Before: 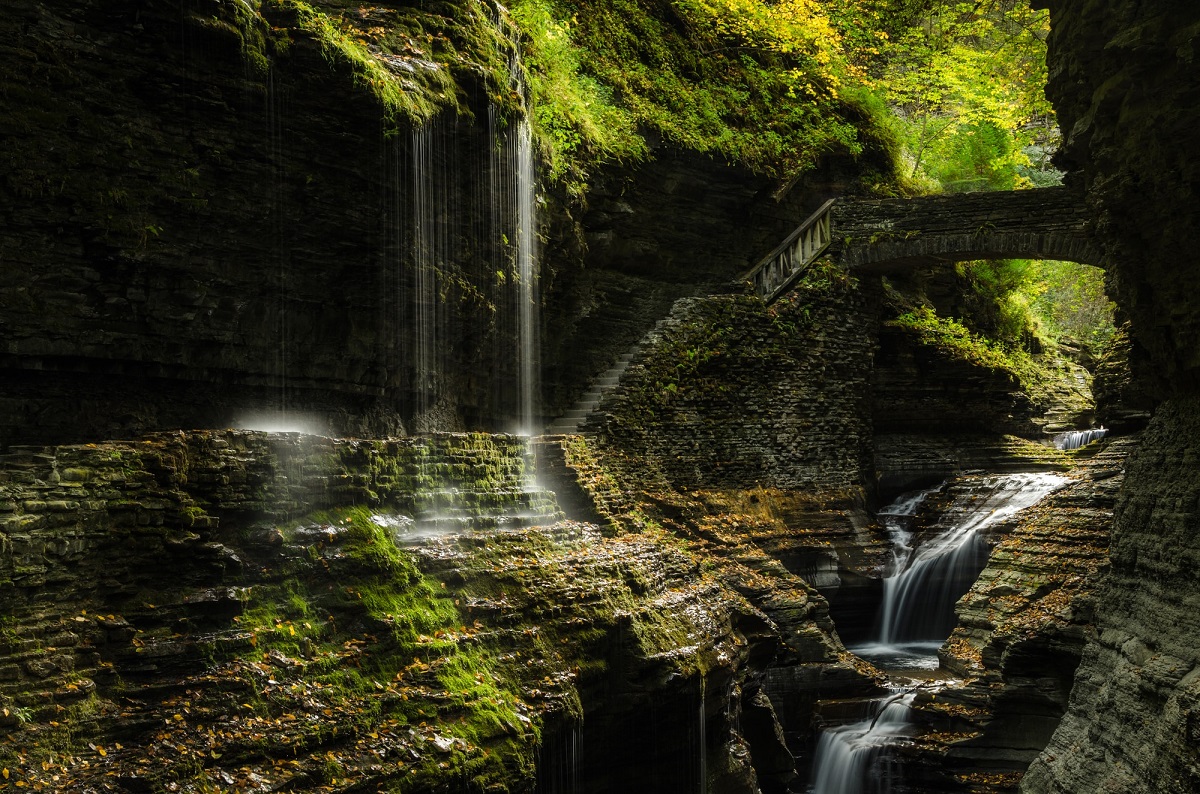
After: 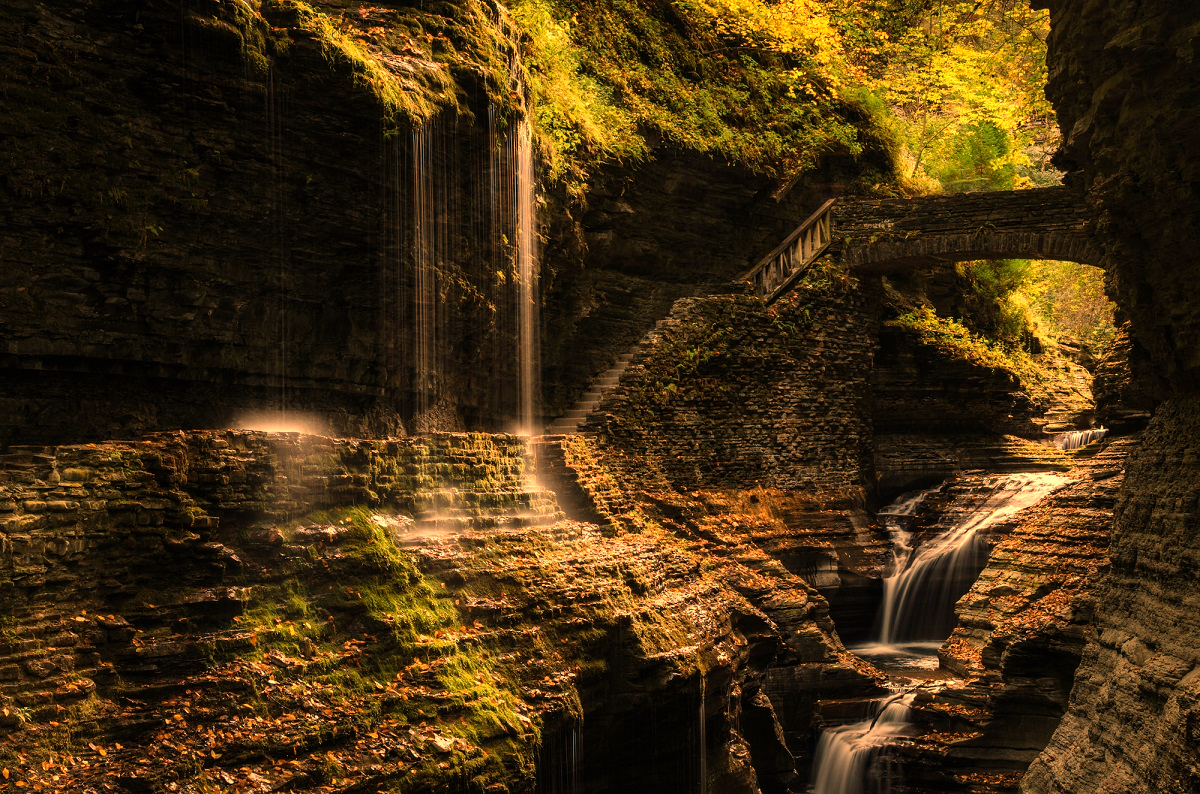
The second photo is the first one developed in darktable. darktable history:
white balance: red 1.467, blue 0.684
haze removal: strength 0.1, compatibility mode true, adaptive false
